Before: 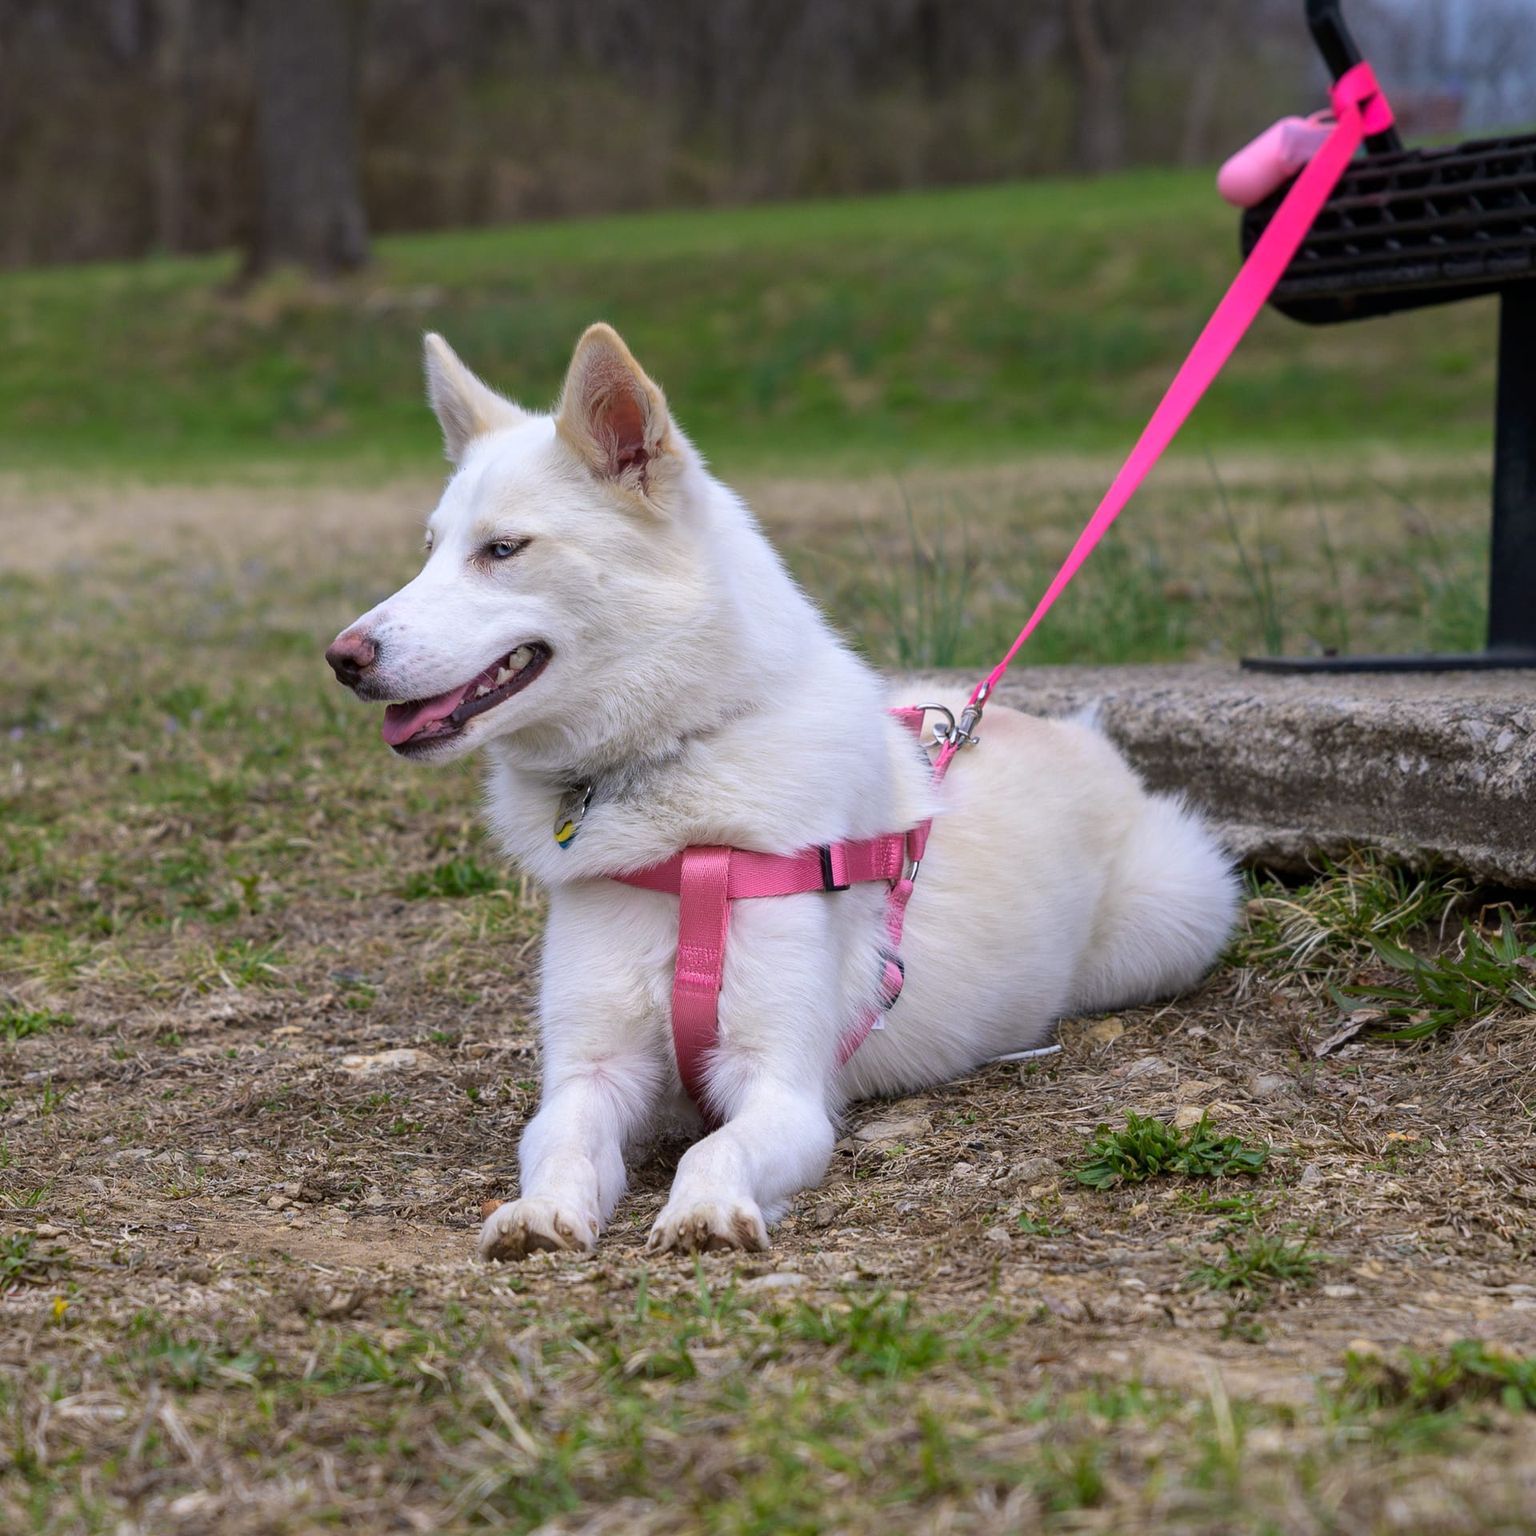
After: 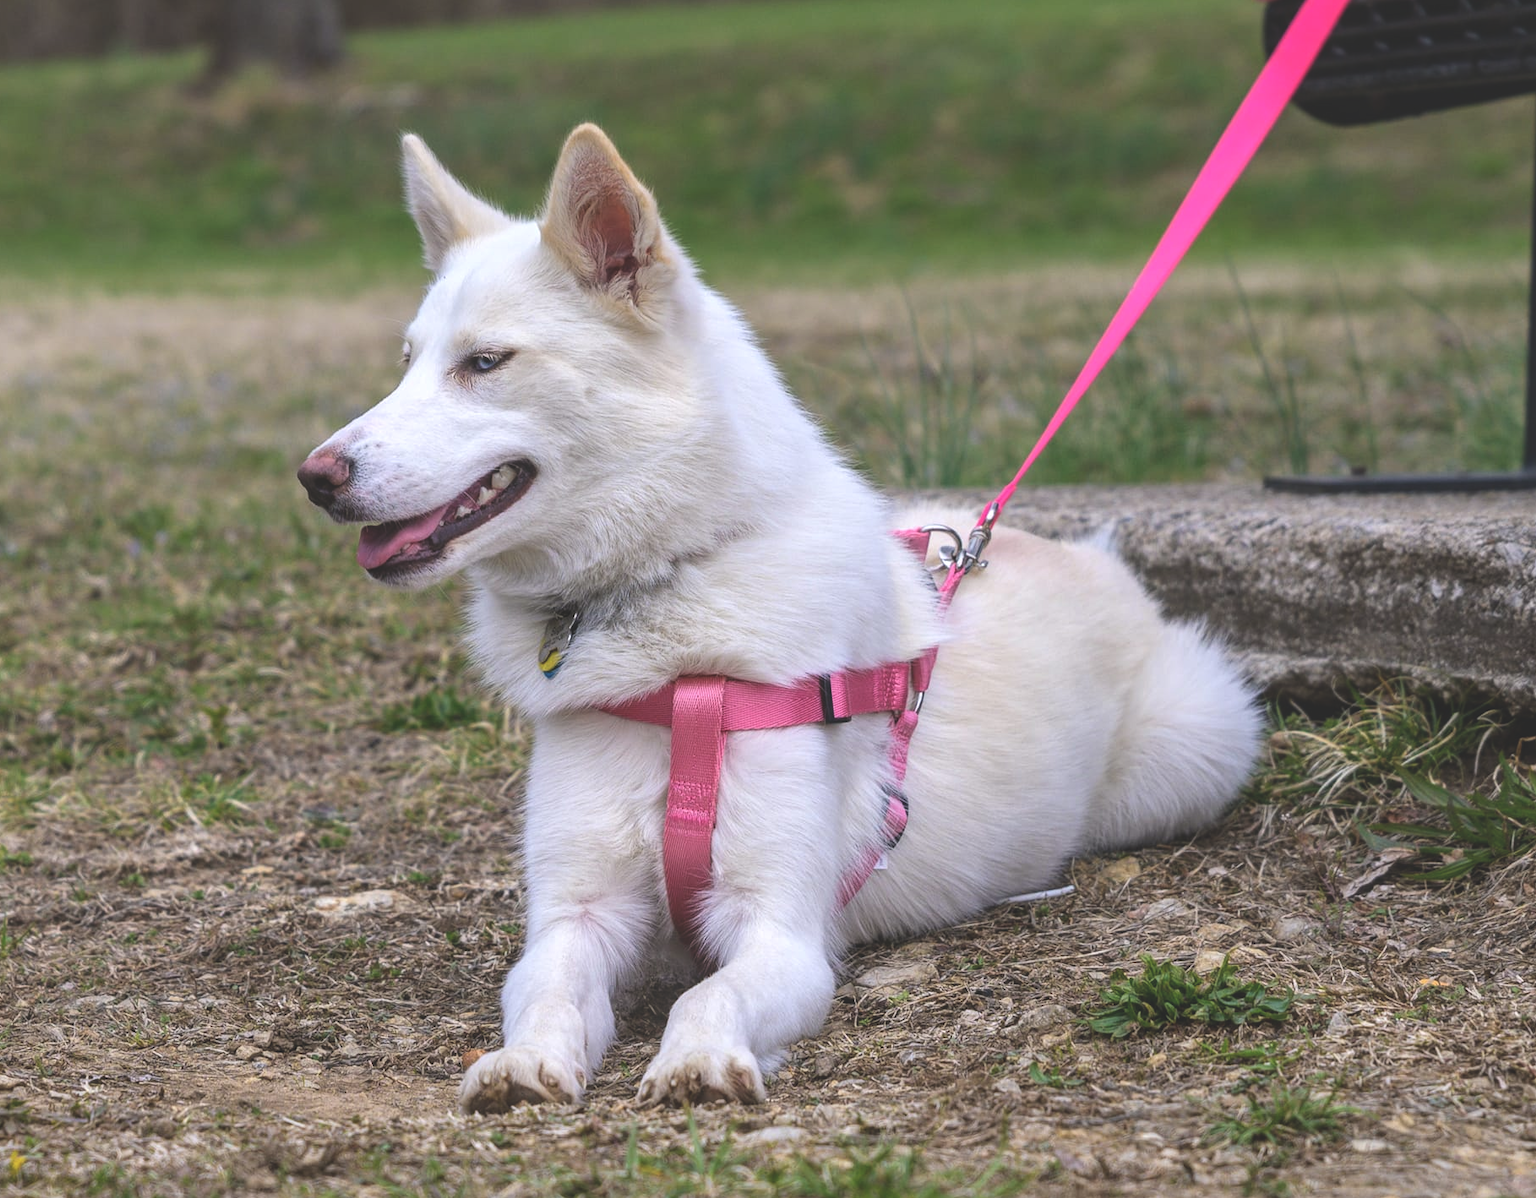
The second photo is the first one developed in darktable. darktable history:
crop and rotate: left 2.901%, top 13.443%, right 2.366%, bottom 12.603%
exposure: black level correction -0.031, compensate highlight preservation false
local contrast: on, module defaults
